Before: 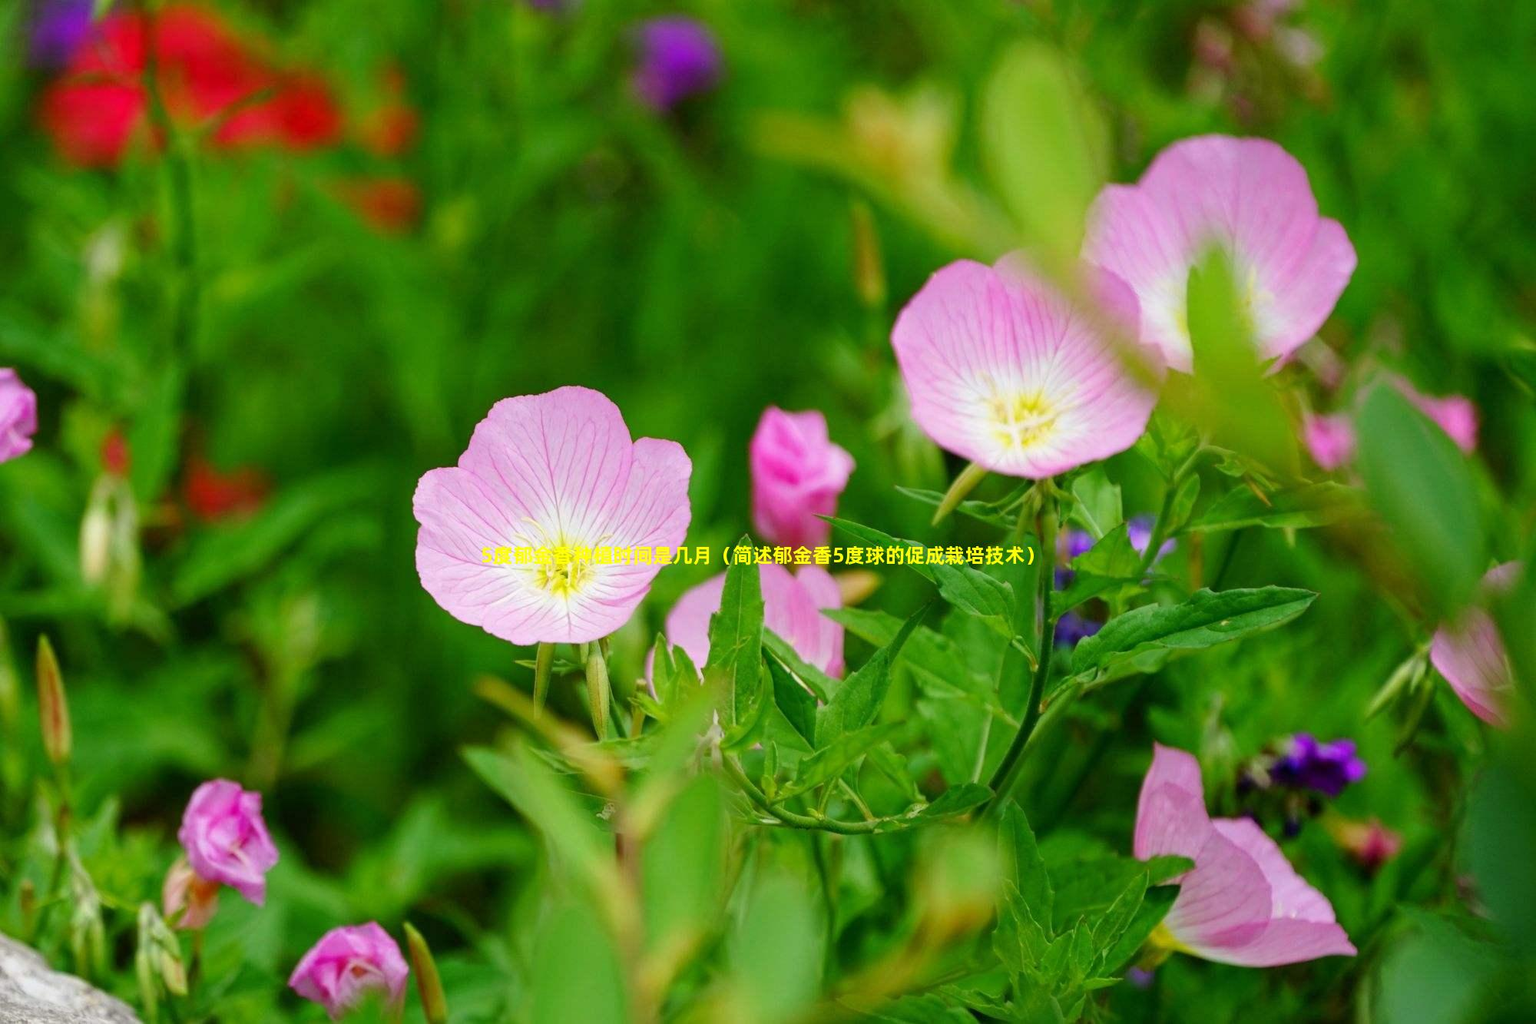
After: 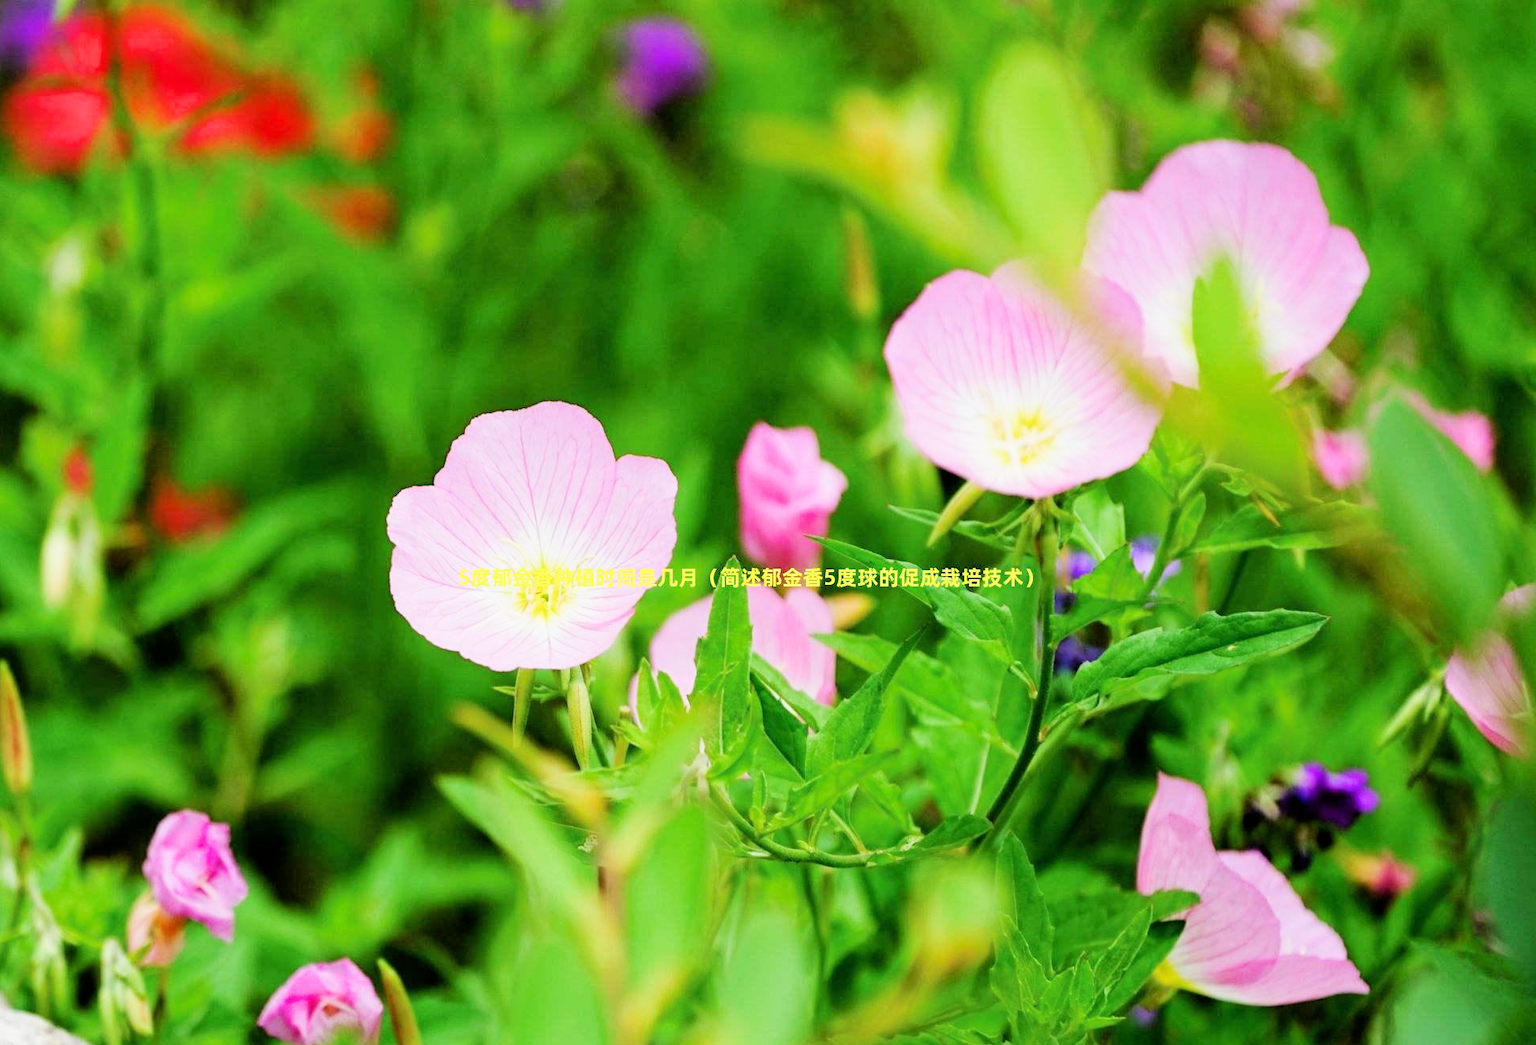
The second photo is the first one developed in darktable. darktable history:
exposure: black level correction 0, exposure 0.948 EV, compensate highlight preservation false
filmic rgb: black relative exposure -5.01 EV, white relative exposure 3.97 EV, hardness 2.9, contrast 1.296, highlights saturation mix -31.32%
crop and rotate: left 2.663%, right 1.16%, bottom 1.79%
